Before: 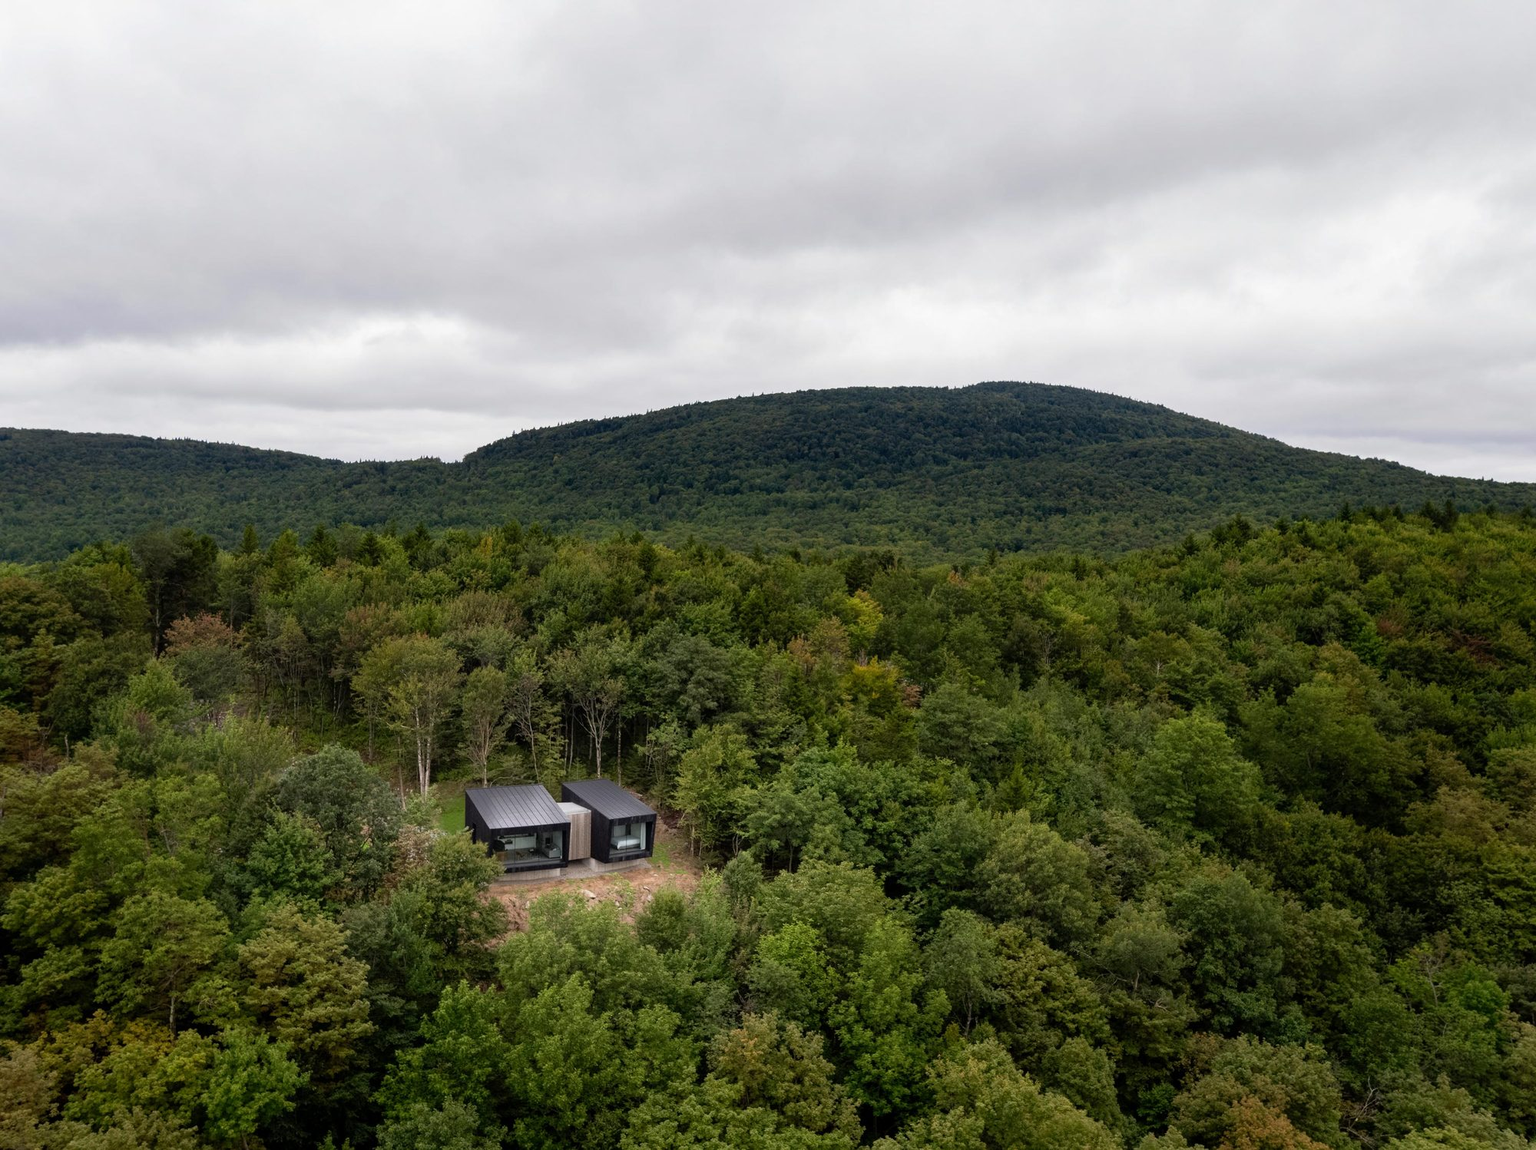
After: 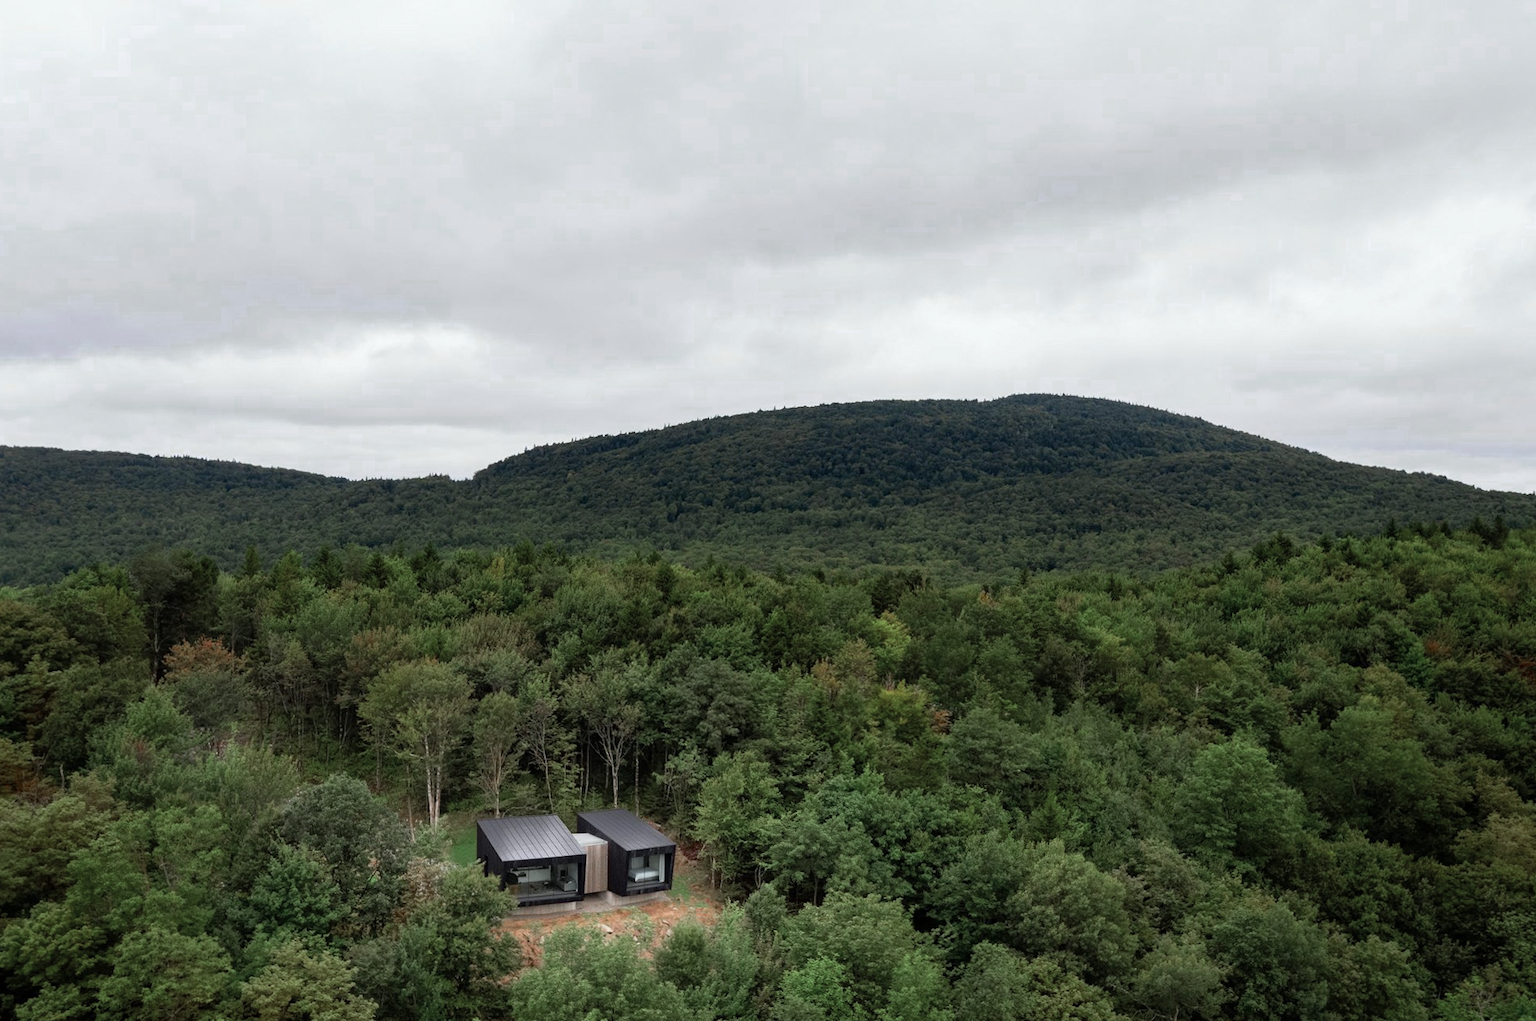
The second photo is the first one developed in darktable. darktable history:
crop and rotate: angle 0.2°, left 0.275%, right 3.127%, bottom 14.18%
white balance: red 0.978, blue 0.999
color zones: curves: ch0 [(0, 0.466) (0.128, 0.466) (0.25, 0.5) (0.375, 0.456) (0.5, 0.5) (0.625, 0.5) (0.737, 0.652) (0.875, 0.5)]; ch1 [(0, 0.603) (0.125, 0.618) (0.261, 0.348) (0.372, 0.353) (0.497, 0.363) (0.611, 0.45) (0.731, 0.427) (0.875, 0.518) (0.998, 0.652)]; ch2 [(0, 0.559) (0.125, 0.451) (0.253, 0.564) (0.37, 0.578) (0.5, 0.466) (0.625, 0.471) (0.731, 0.471) (0.88, 0.485)]
